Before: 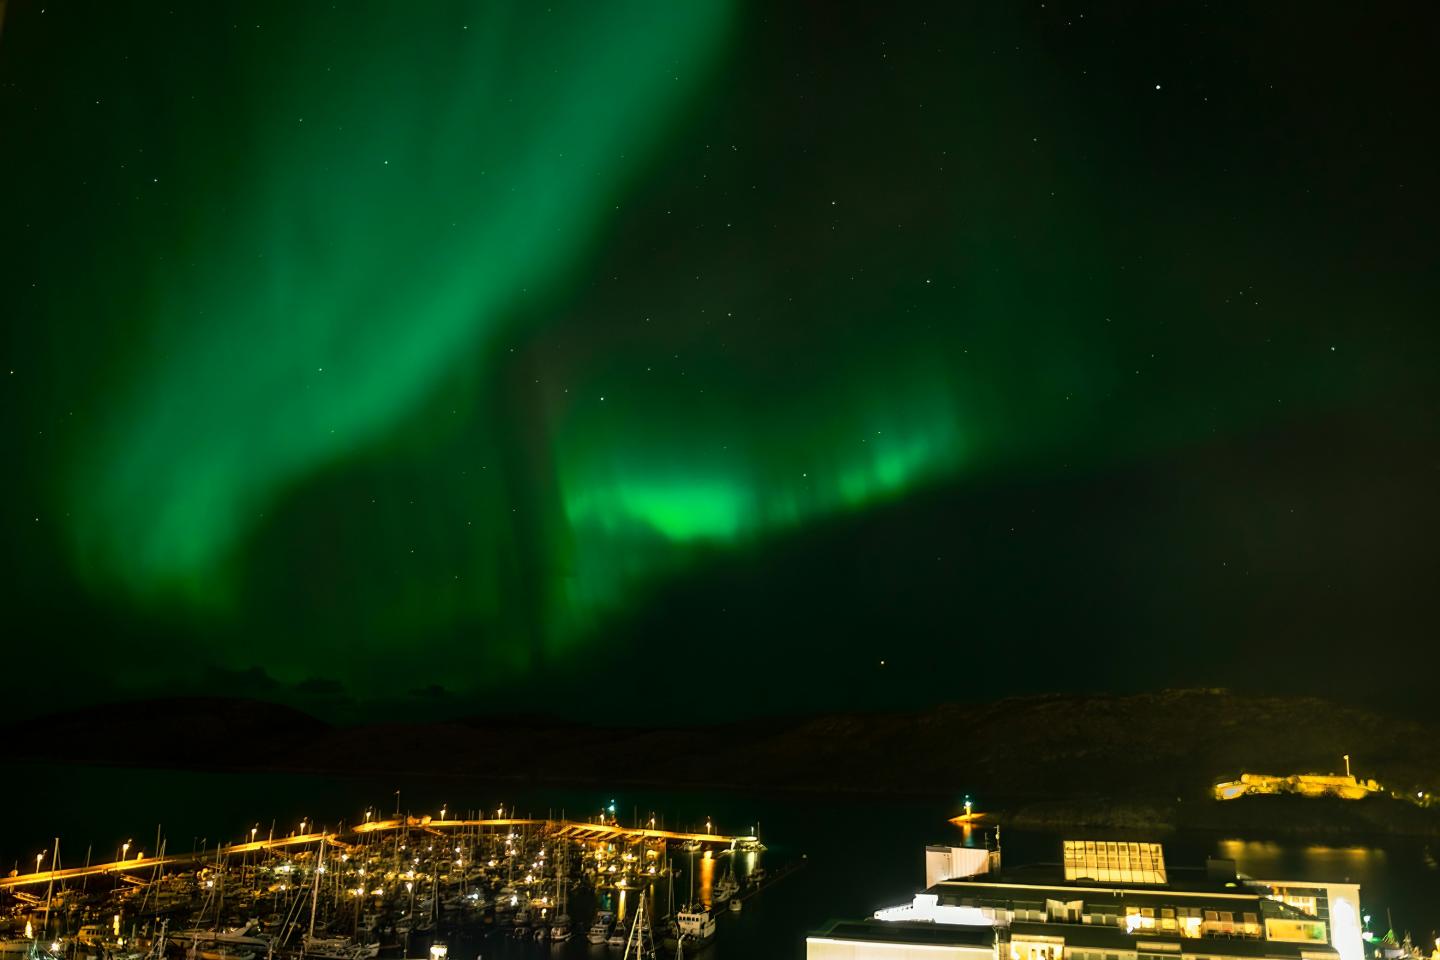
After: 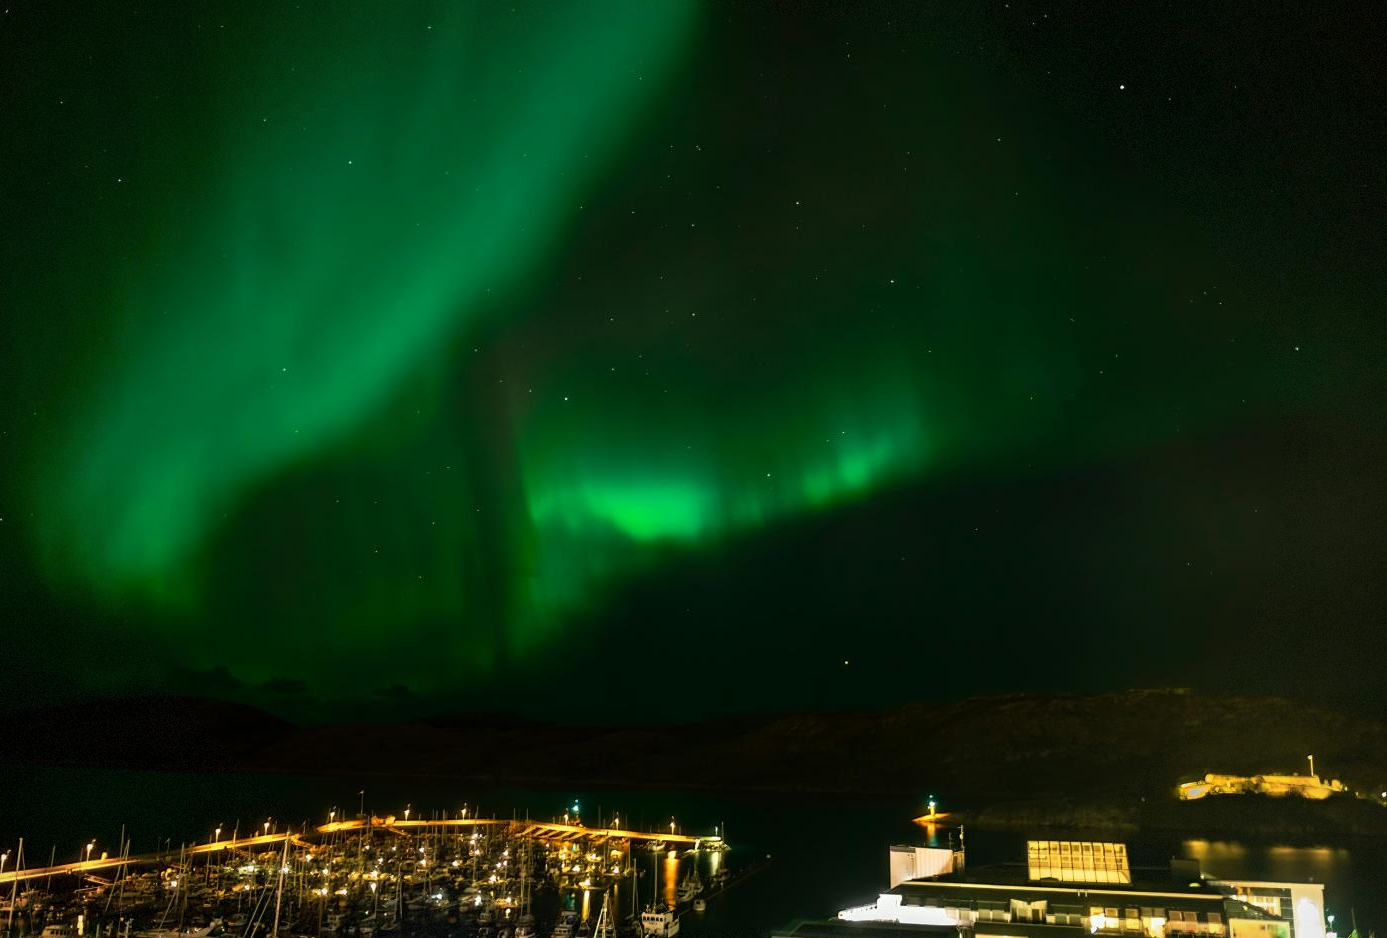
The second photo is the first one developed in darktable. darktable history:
crop and rotate: left 2.536%, right 1.107%, bottom 2.246%
vignetting: fall-off start 85%, fall-off radius 80%, brightness -0.182, saturation -0.3, width/height ratio 1.219, dithering 8-bit output, unbound false
